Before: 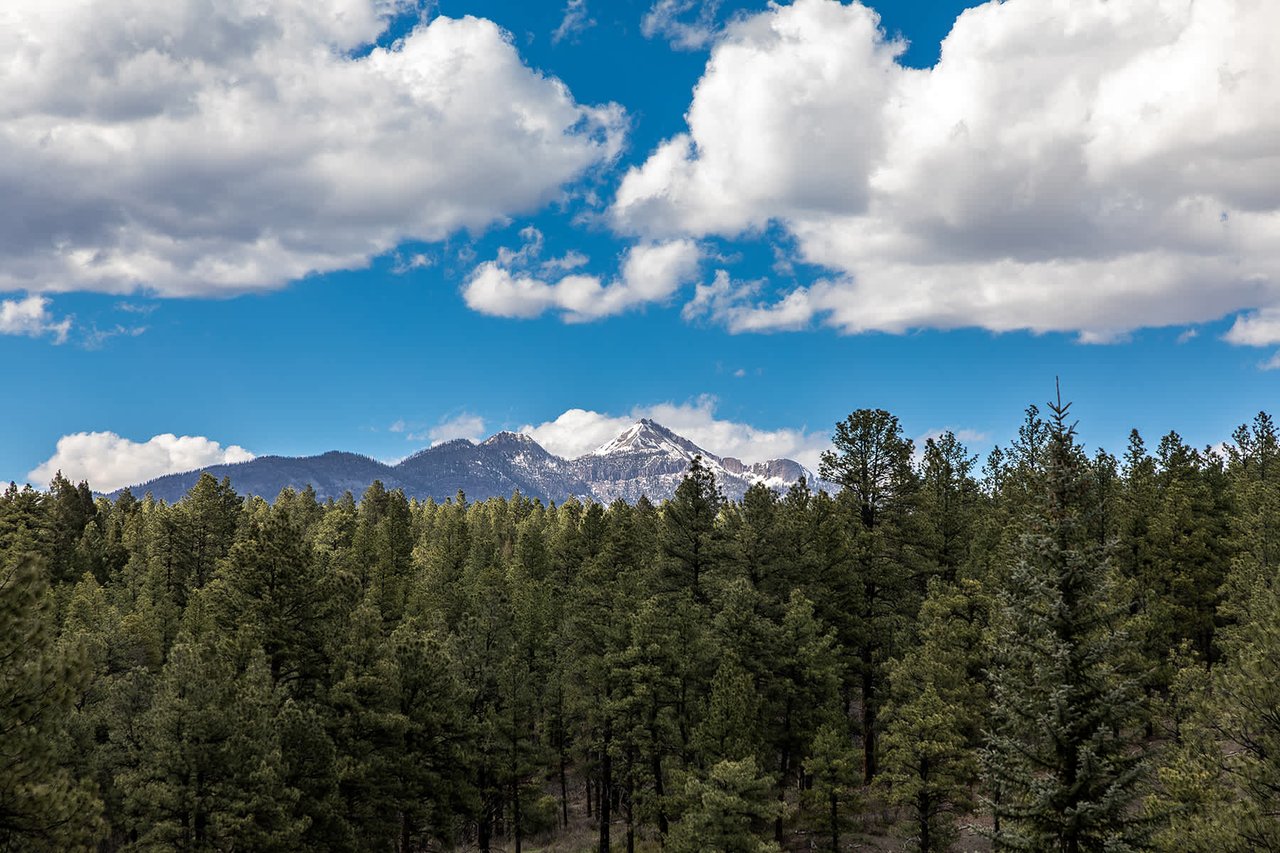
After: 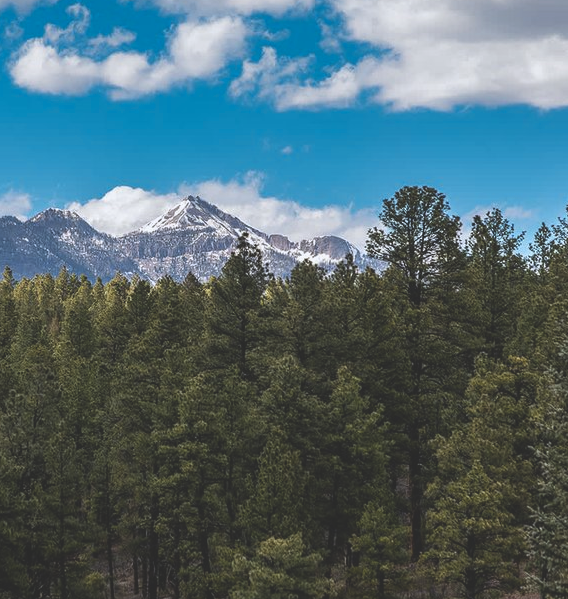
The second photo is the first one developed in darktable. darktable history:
tone equalizer: on, module defaults
crop: left 35.432%, top 26.233%, right 20.145%, bottom 3.432%
color zones: curves: ch1 [(0.235, 0.558) (0.75, 0.5)]; ch2 [(0.25, 0.462) (0.749, 0.457)], mix 40.67%
white balance: red 0.983, blue 1.036
exposure: black level correction -0.025, exposure -0.117 EV, compensate highlight preservation false
